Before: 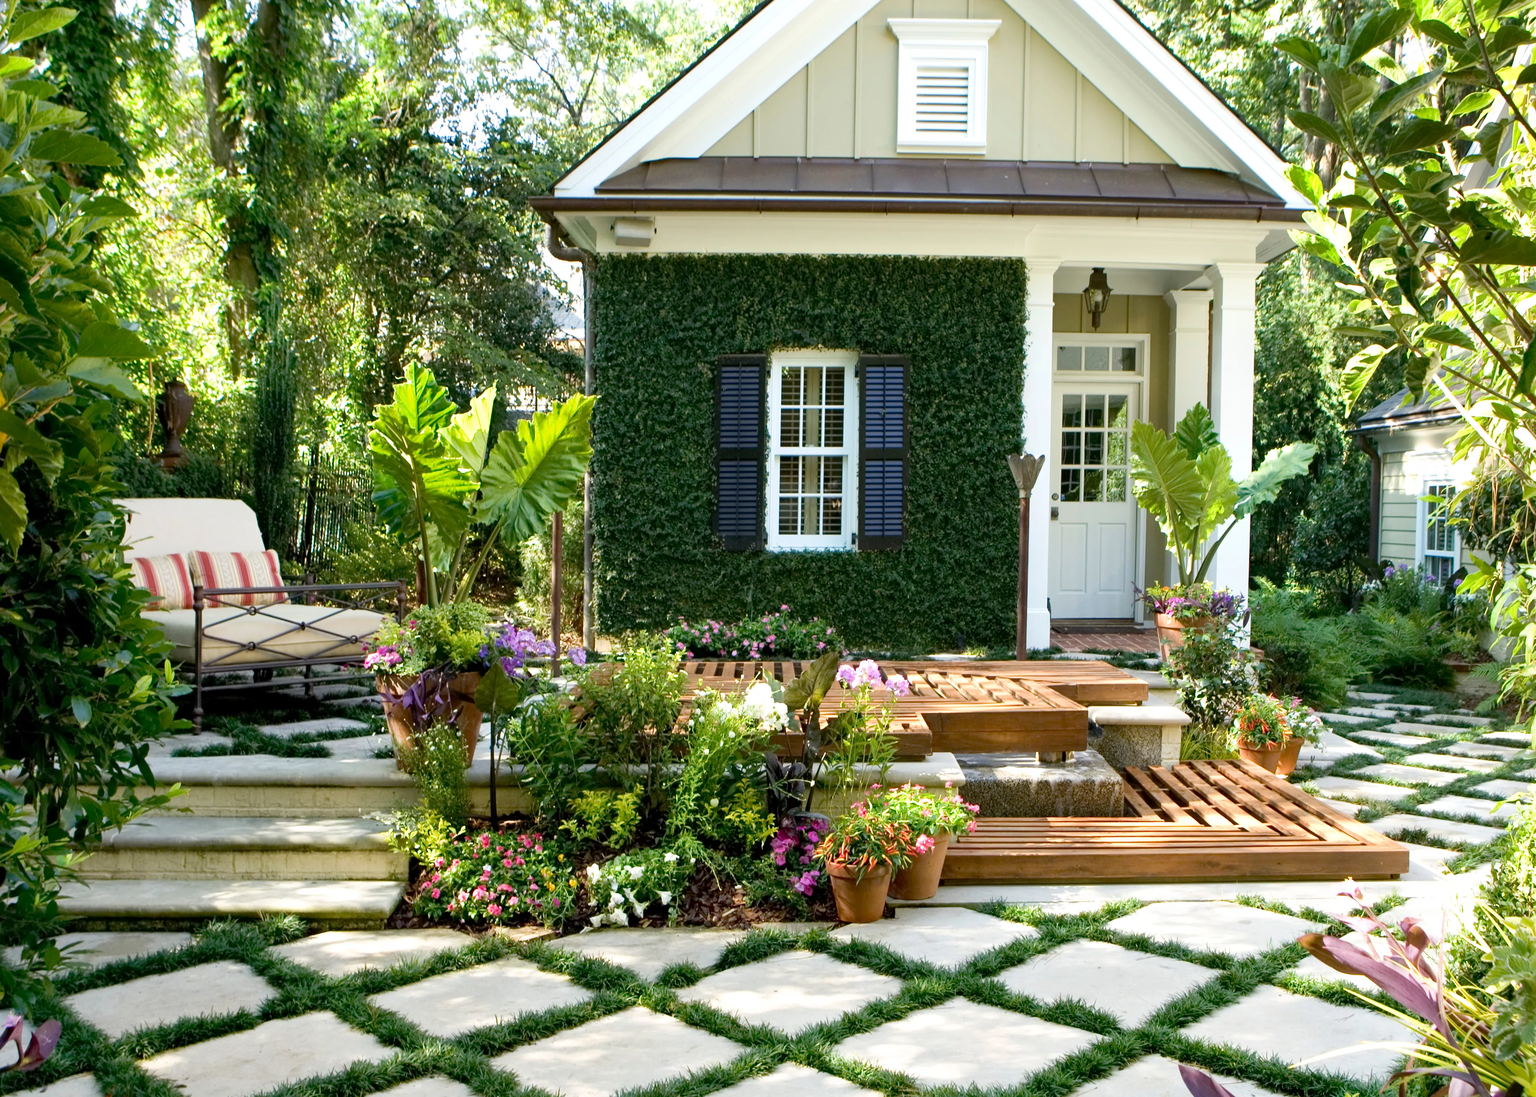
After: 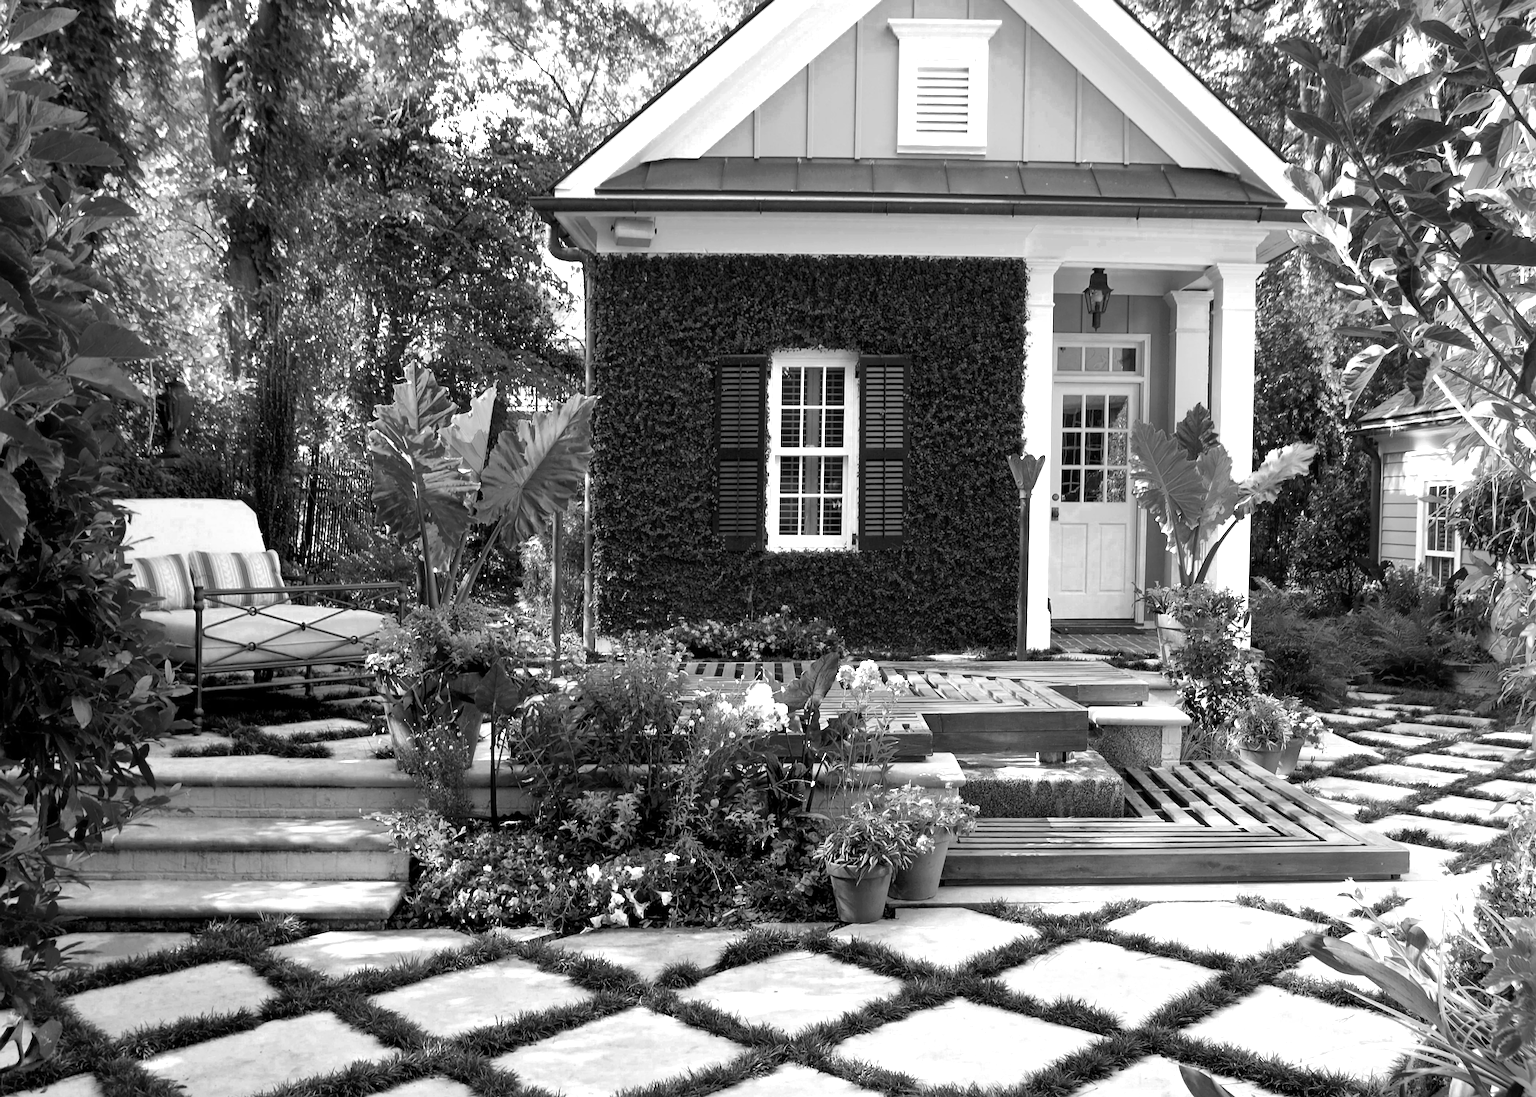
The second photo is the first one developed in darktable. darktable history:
sharpen: on, module defaults
white balance: red 0.931, blue 1.11
monochrome: on, module defaults
color balance rgb: perceptual saturation grading › global saturation 100%
color zones: curves: ch0 [(0, 0.533) (0.126, 0.533) (0.234, 0.533) (0.368, 0.357) (0.5, 0.5) (0.625, 0.5) (0.74, 0.637) (0.875, 0.5)]; ch1 [(0.004, 0.708) (0.129, 0.662) (0.25, 0.5) (0.375, 0.331) (0.496, 0.396) (0.625, 0.649) (0.739, 0.26) (0.875, 0.5) (1, 0.478)]; ch2 [(0, 0.409) (0.132, 0.403) (0.236, 0.558) (0.379, 0.448) (0.5, 0.5) (0.625, 0.5) (0.691, 0.39) (0.875, 0.5)]
